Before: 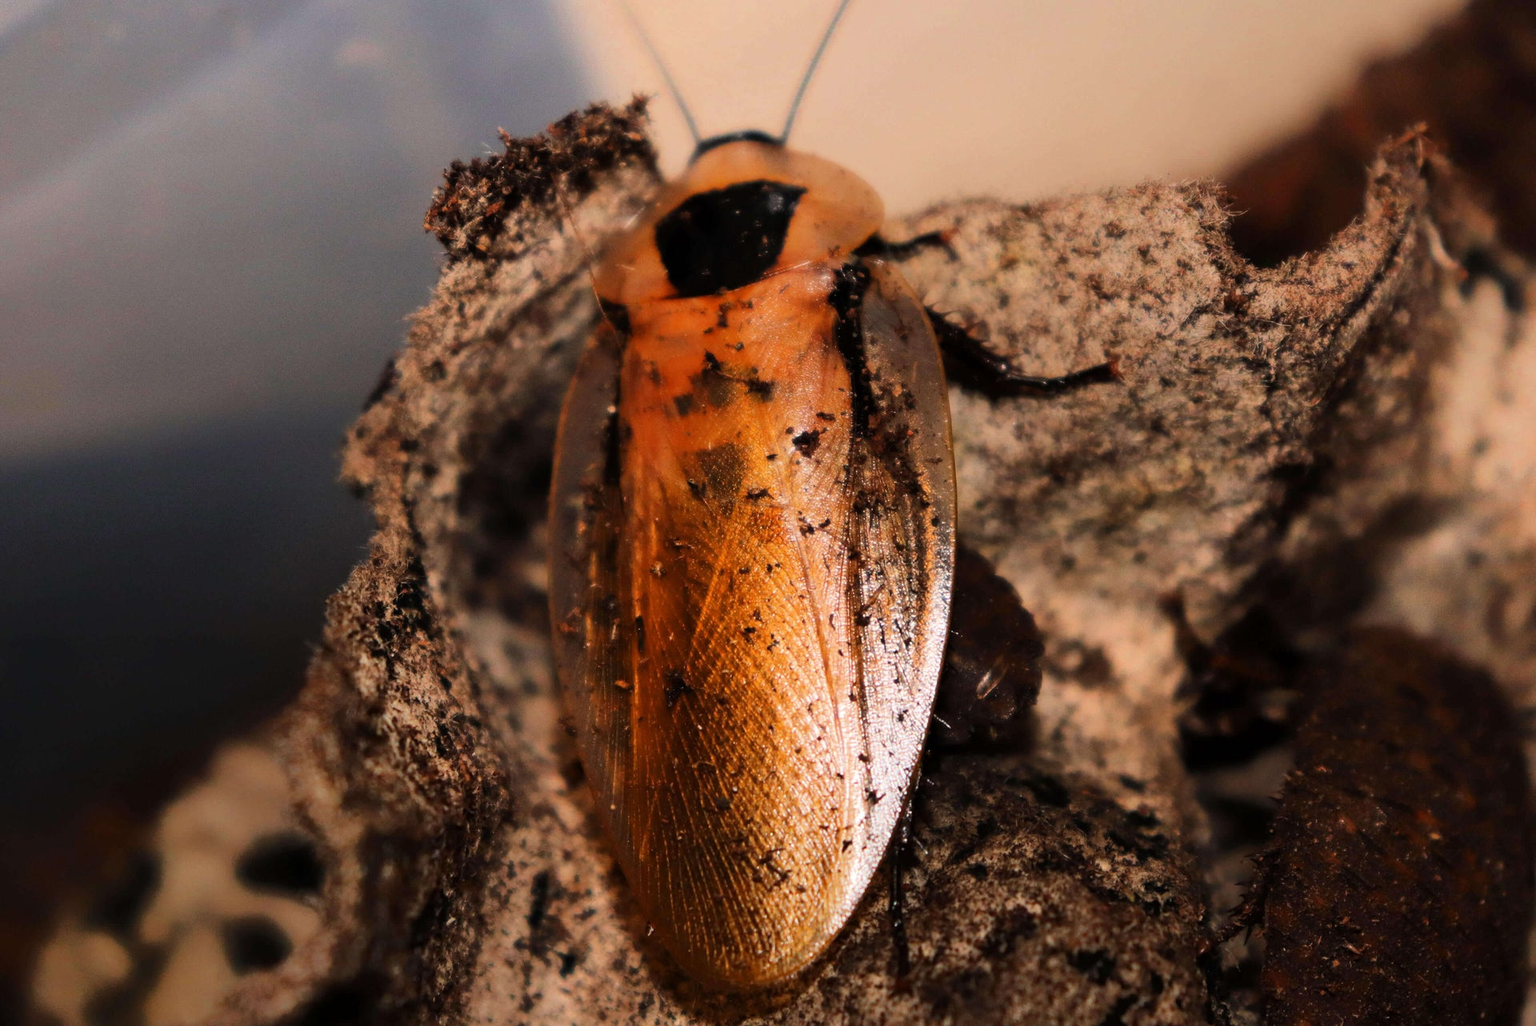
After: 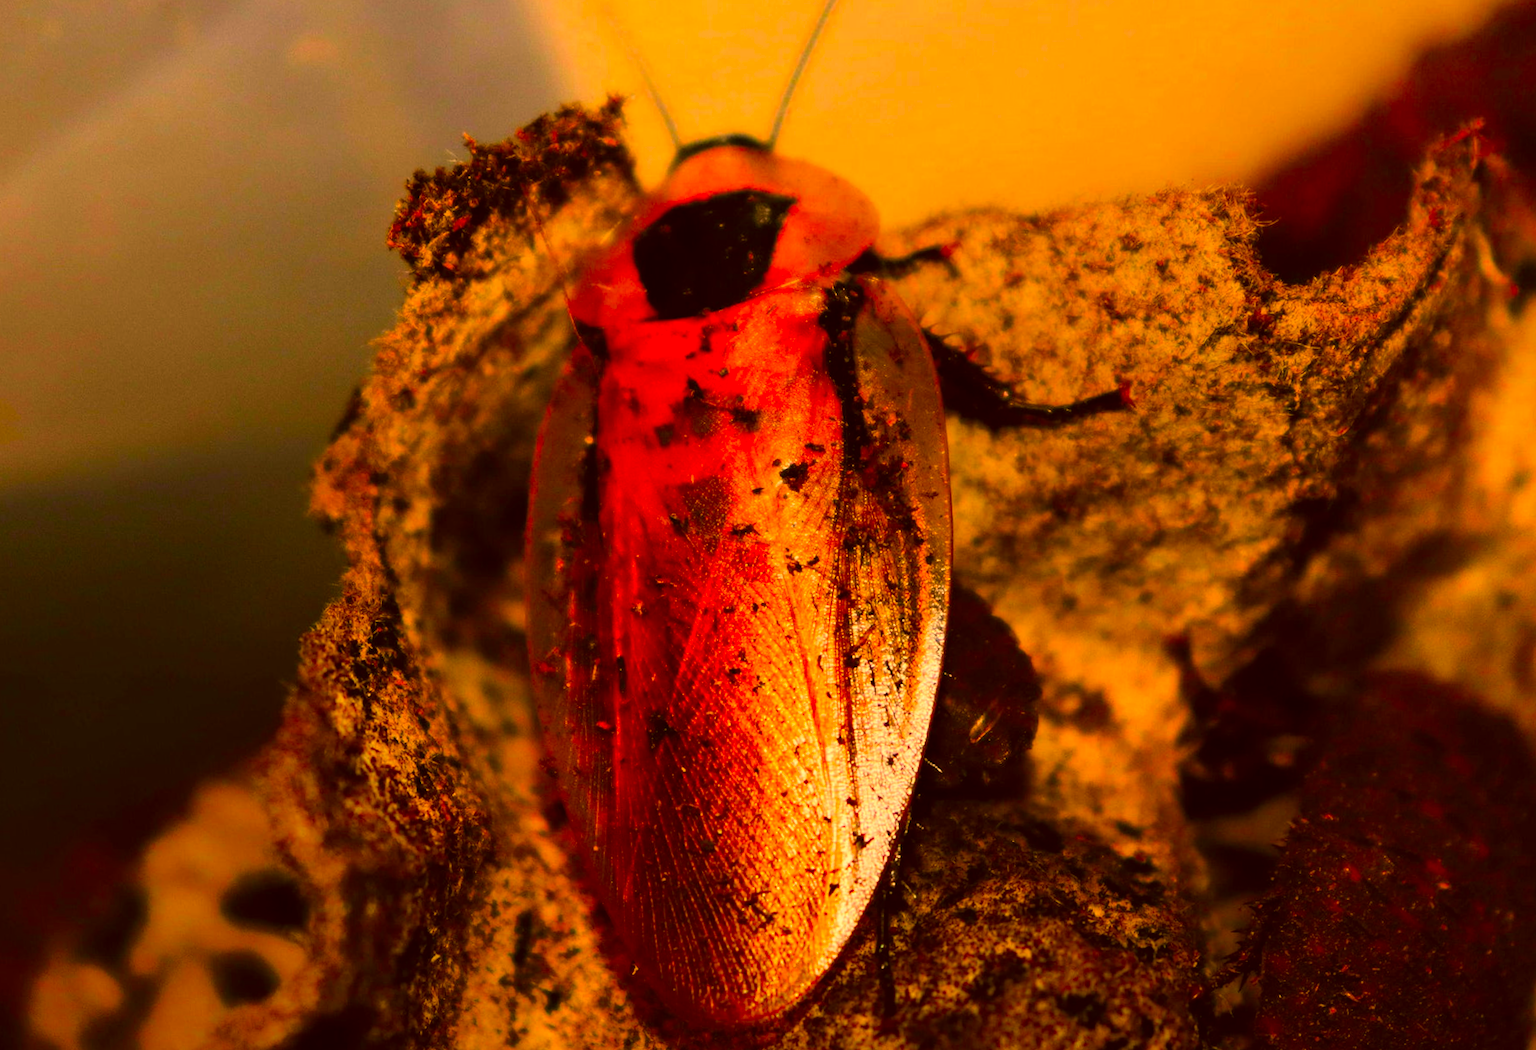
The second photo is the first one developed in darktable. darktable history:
color correction: highlights a* 10.44, highlights b* 30.04, shadows a* 2.73, shadows b* 17.51, saturation 1.72
rotate and perspective: rotation 0.074°, lens shift (vertical) 0.096, lens shift (horizontal) -0.041, crop left 0.043, crop right 0.952, crop top 0.024, crop bottom 0.979
white balance: emerald 1
